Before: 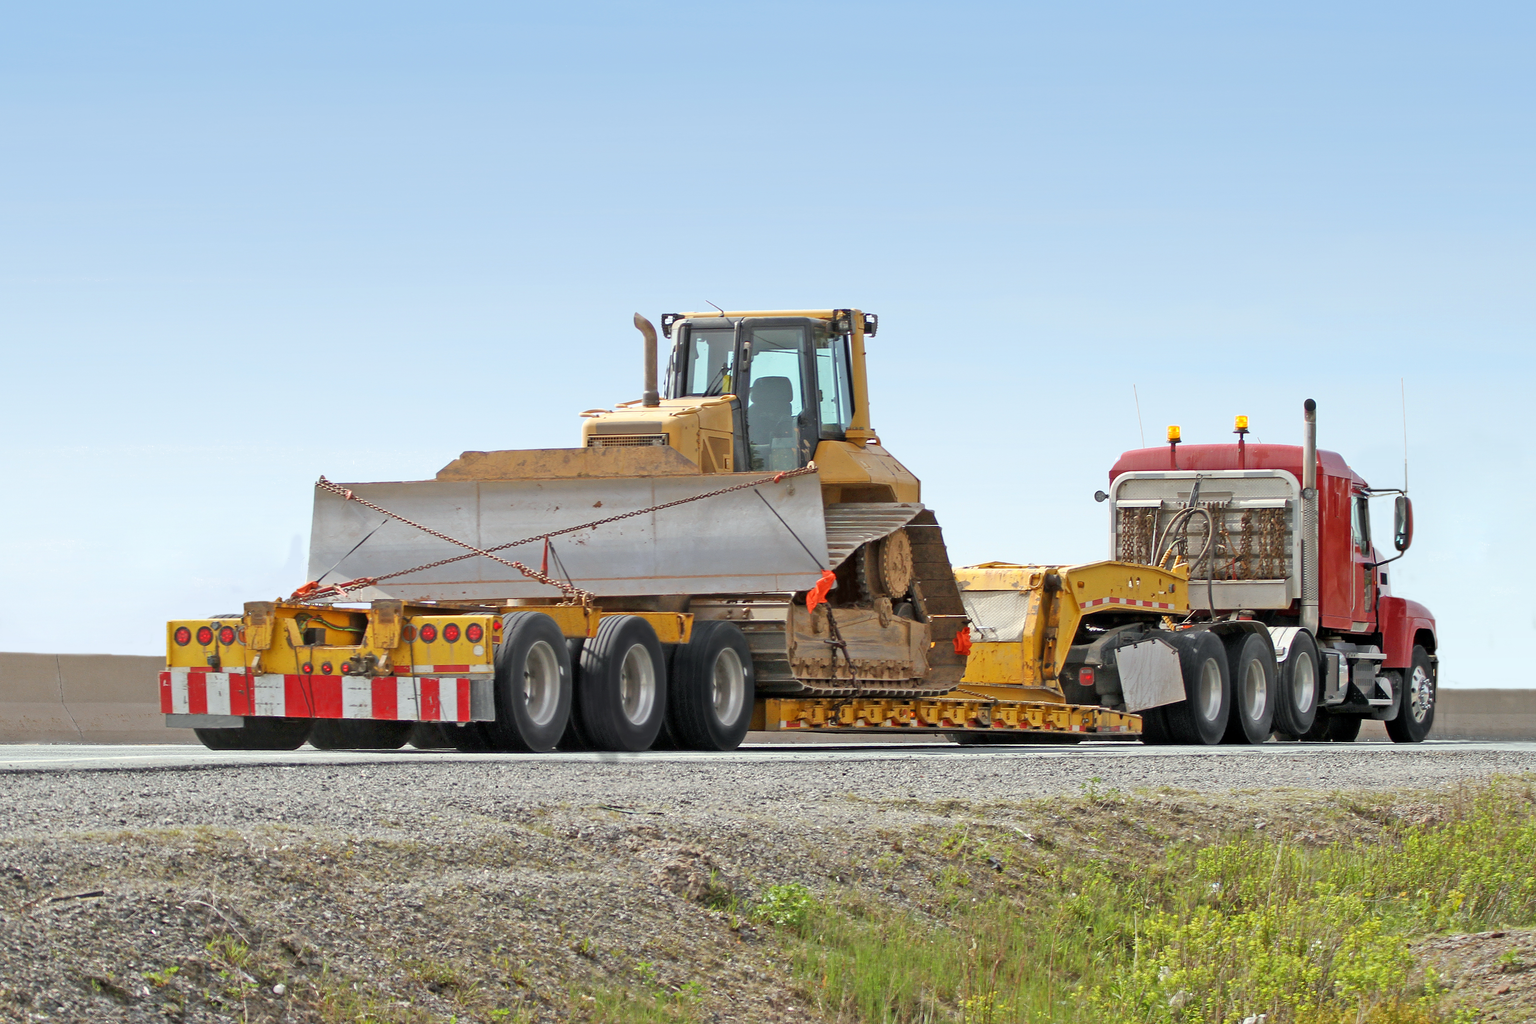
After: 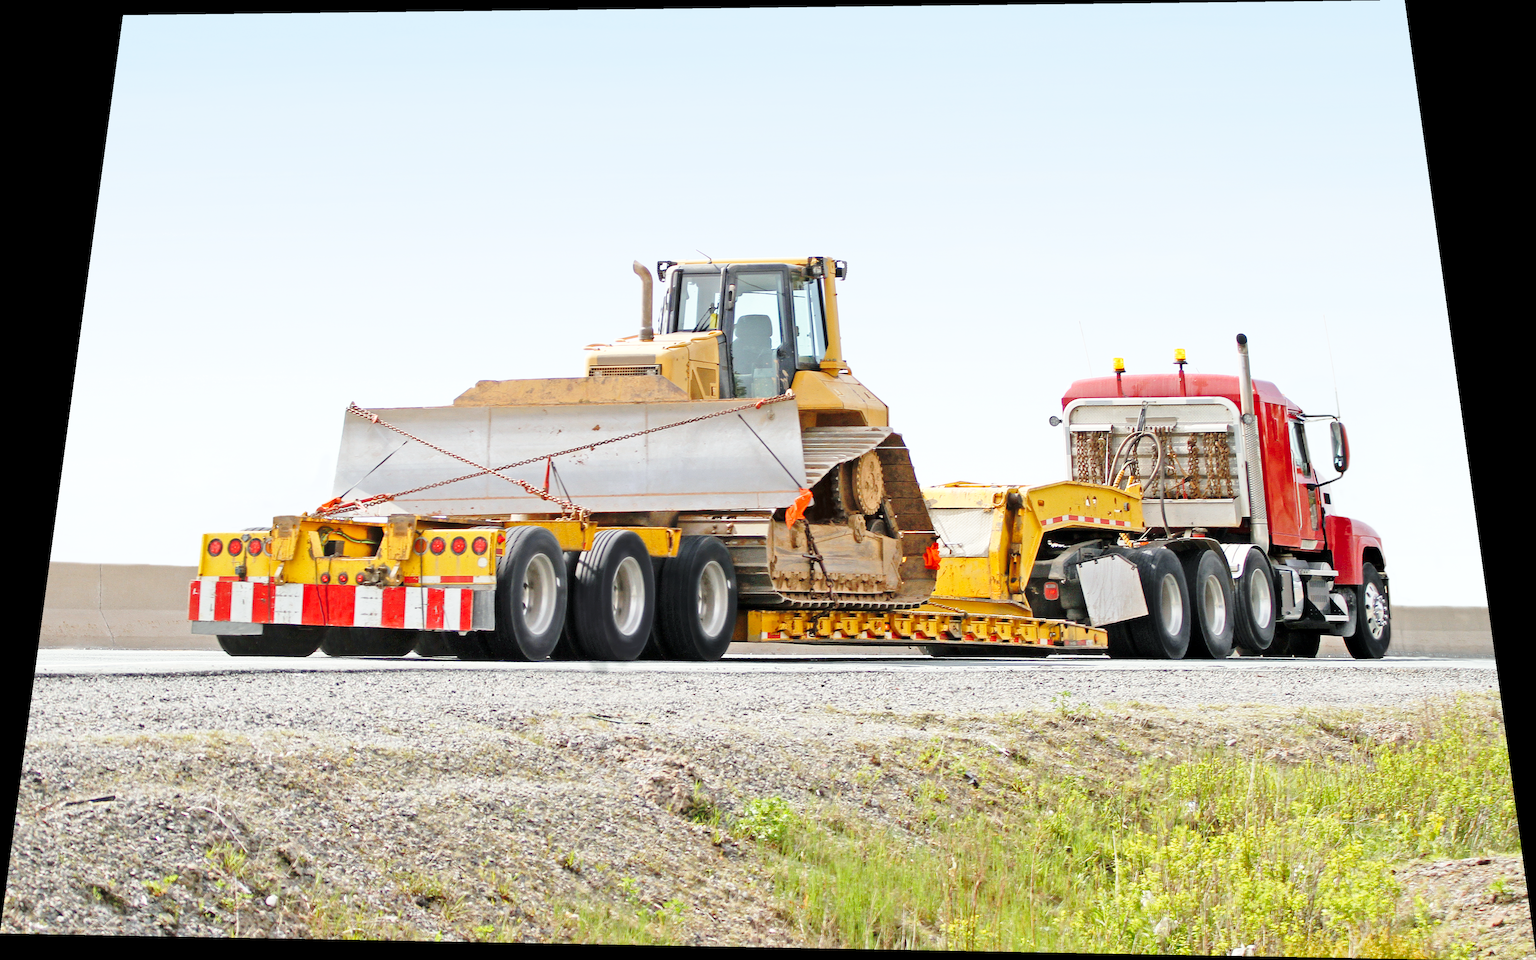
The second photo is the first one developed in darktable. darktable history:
rotate and perspective: rotation 0.128°, lens shift (vertical) -0.181, lens shift (horizontal) -0.044, shear 0.001, automatic cropping off
base curve: curves: ch0 [(0, 0) (0.032, 0.037) (0.105, 0.228) (0.435, 0.76) (0.856, 0.983) (1, 1)], preserve colors none
